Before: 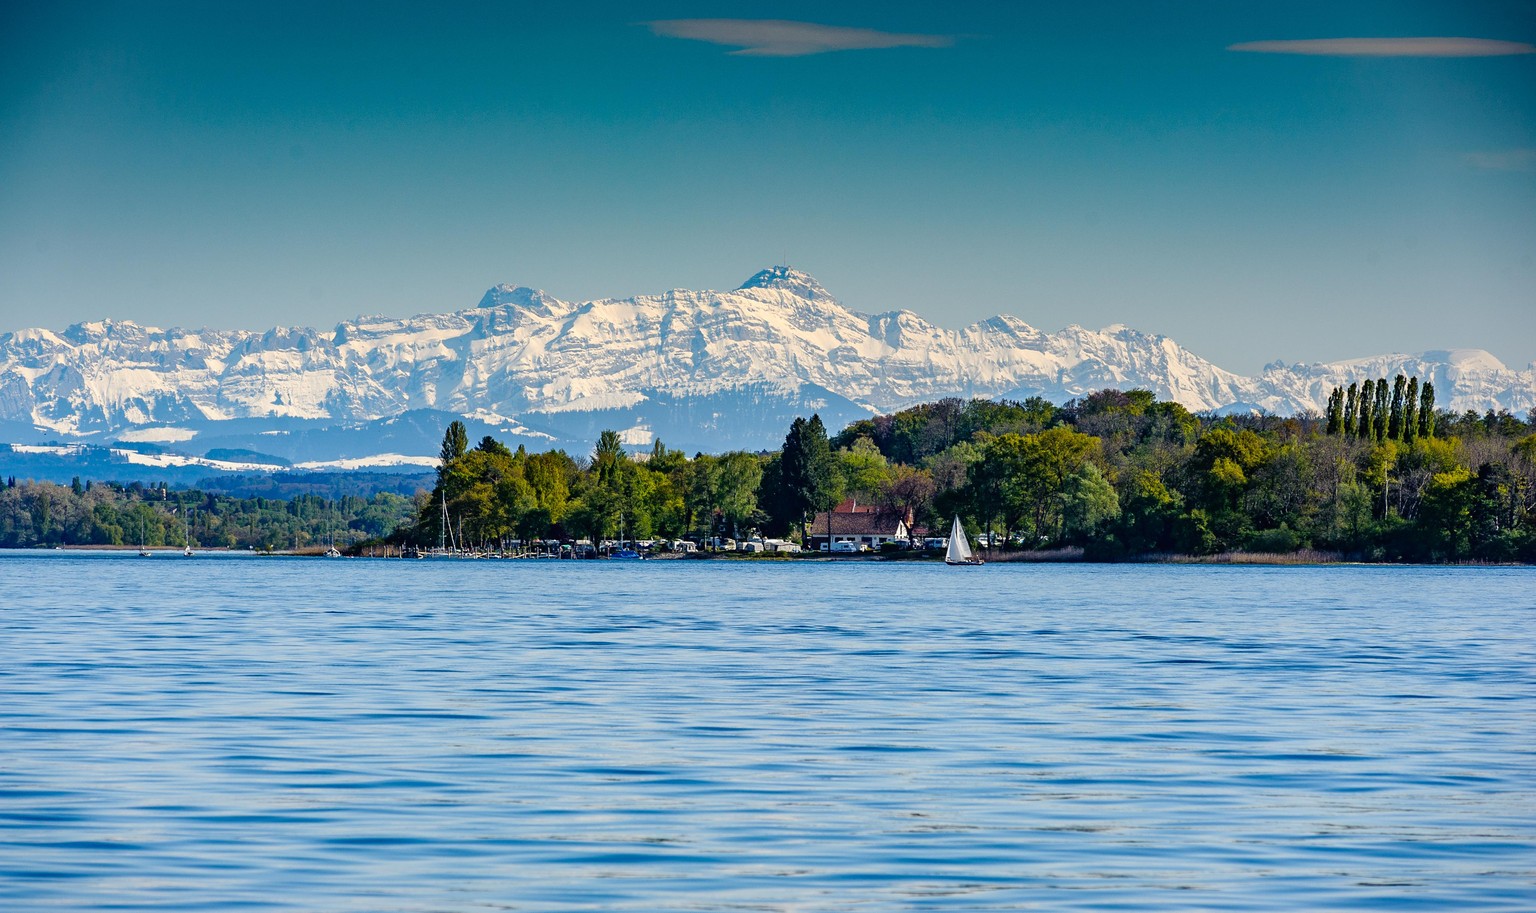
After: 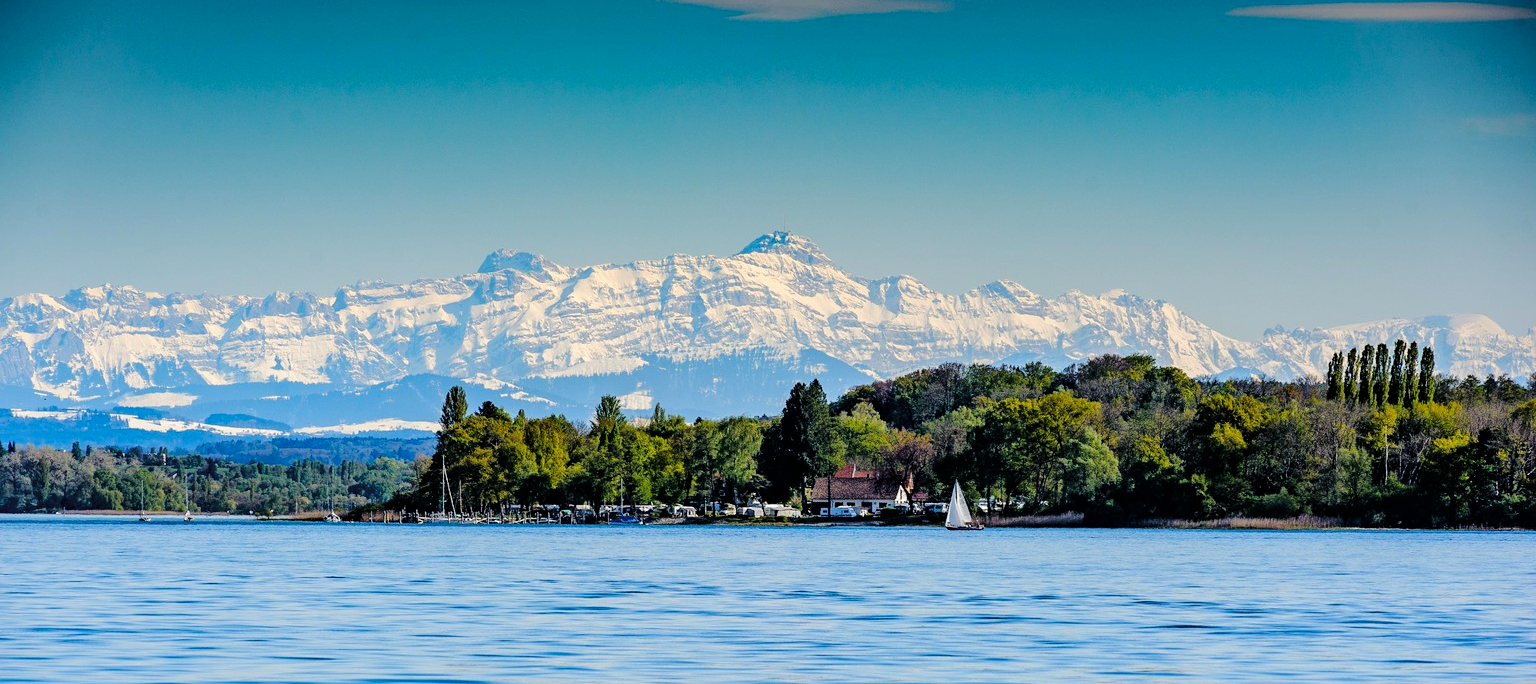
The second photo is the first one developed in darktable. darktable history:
tone curve: curves: ch0 [(0, 0) (0.004, 0) (0.133, 0.076) (0.325, 0.362) (0.879, 0.885) (1, 1)], color space Lab, linked channels, preserve colors none
crop: top 3.857%, bottom 21.132%
